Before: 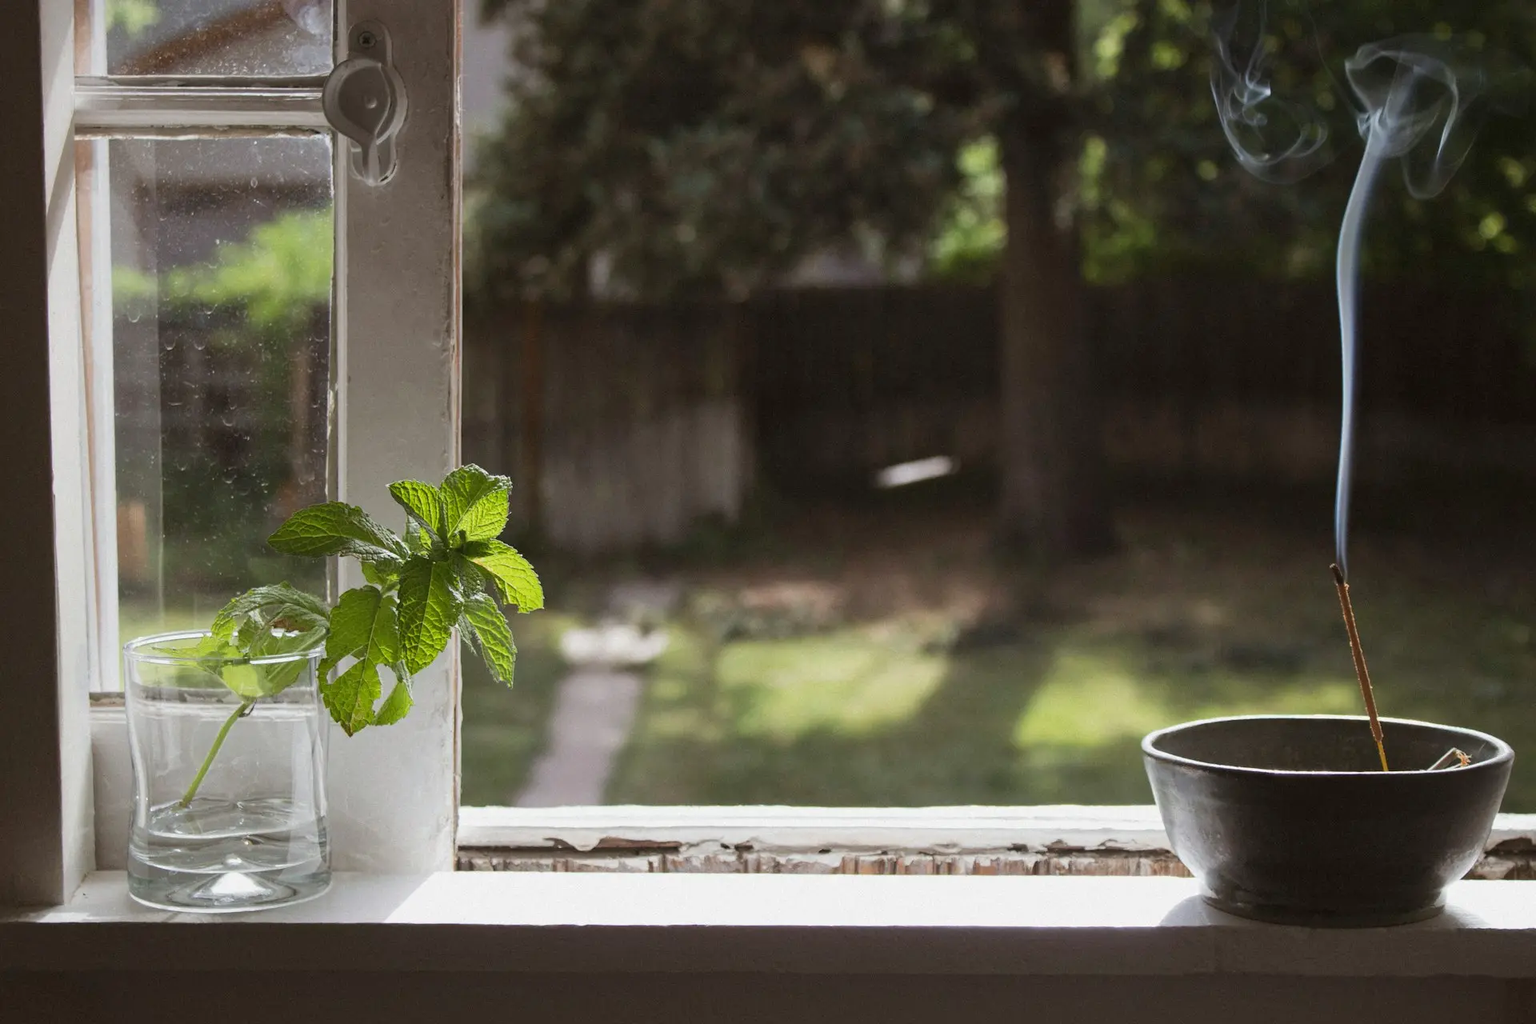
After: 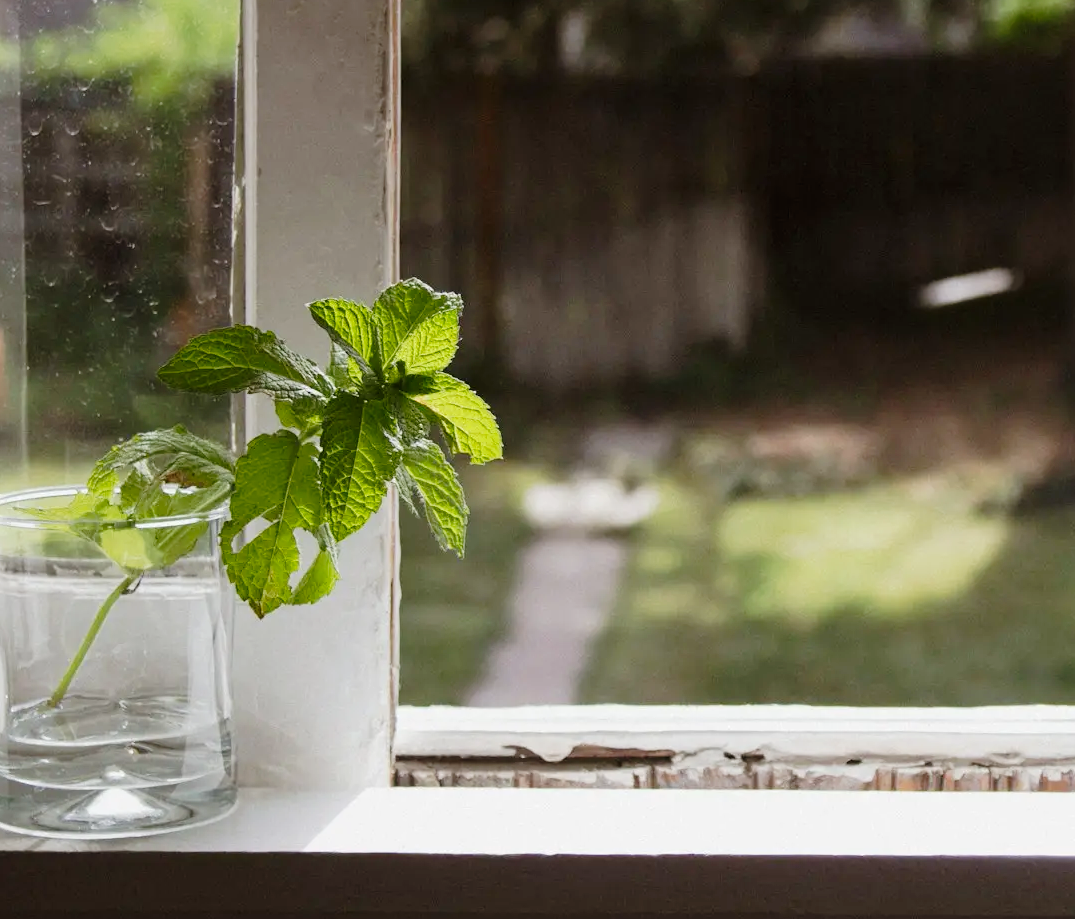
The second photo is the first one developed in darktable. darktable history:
tone curve: curves: ch0 [(0.003, 0) (0.066, 0.023) (0.149, 0.094) (0.264, 0.238) (0.395, 0.421) (0.517, 0.56) (0.688, 0.743) (0.813, 0.846) (1, 1)]; ch1 [(0, 0) (0.164, 0.115) (0.337, 0.332) (0.39, 0.398) (0.464, 0.461) (0.501, 0.5) (0.507, 0.503) (0.534, 0.537) (0.577, 0.59) (0.652, 0.681) (0.733, 0.749) (0.811, 0.796) (1, 1)]; ch2 [(0, 0) (0.337, 0.382) (0.464, 0.476) (0.501, 0.502) (0.527, 0.54) (0.551, 0.565) (0.6, 0.59) (0.687, 0.675) (1, 1)], preserve colors none
crop: left 9.26%, top 23.609%, right 34.713%, bottom 4.57%
